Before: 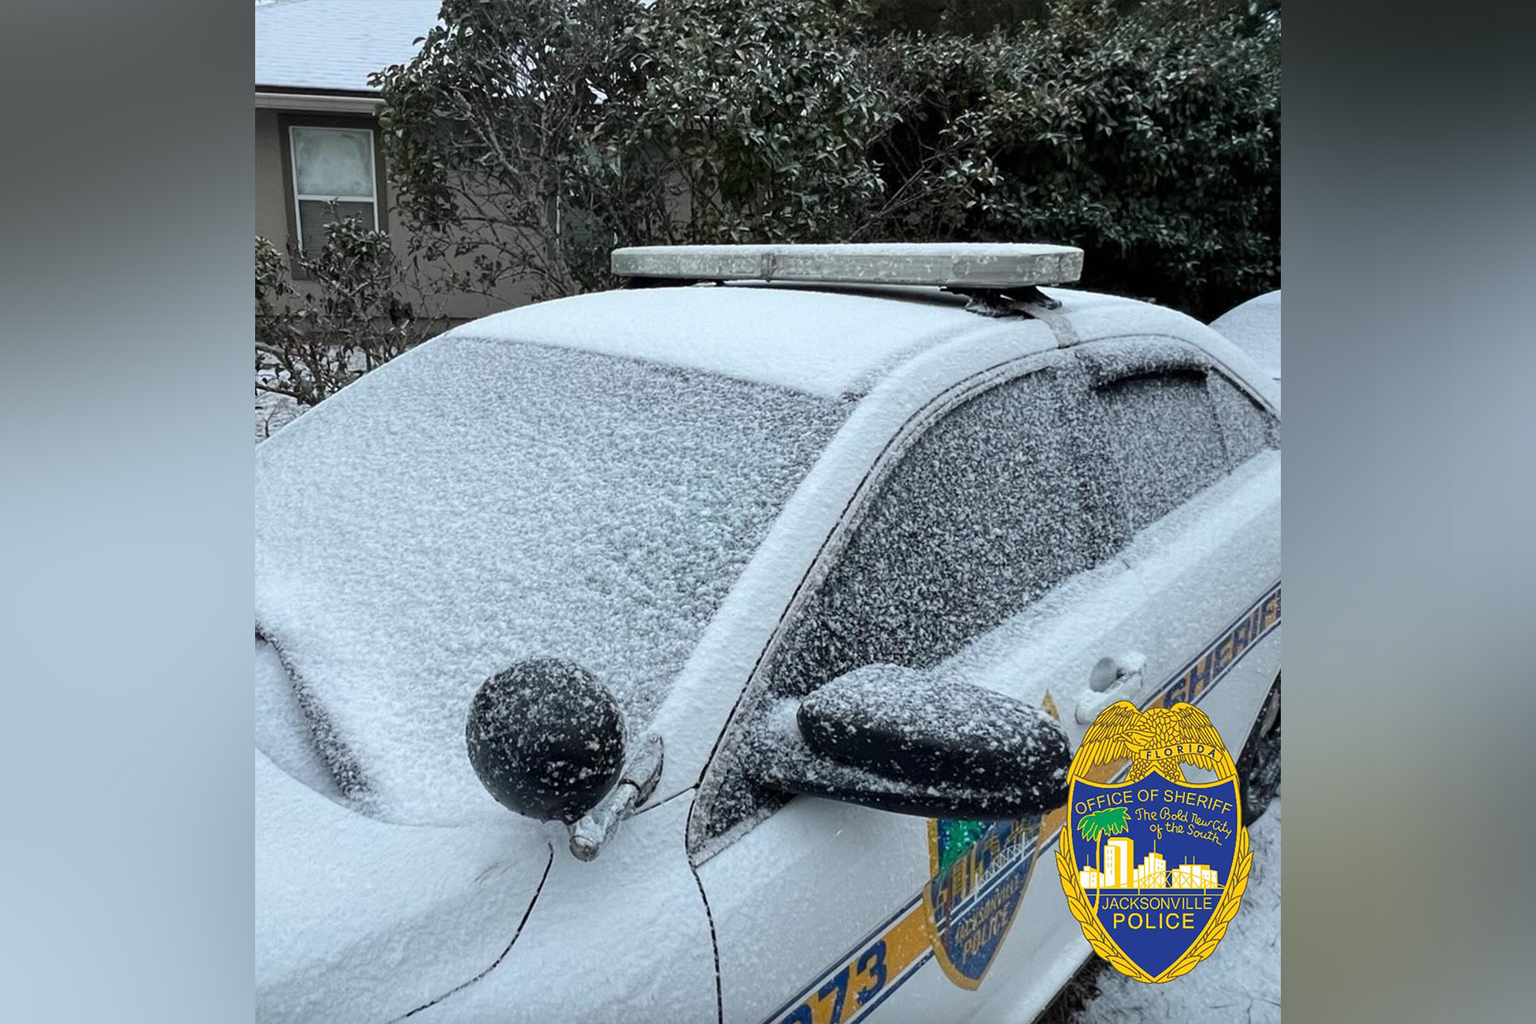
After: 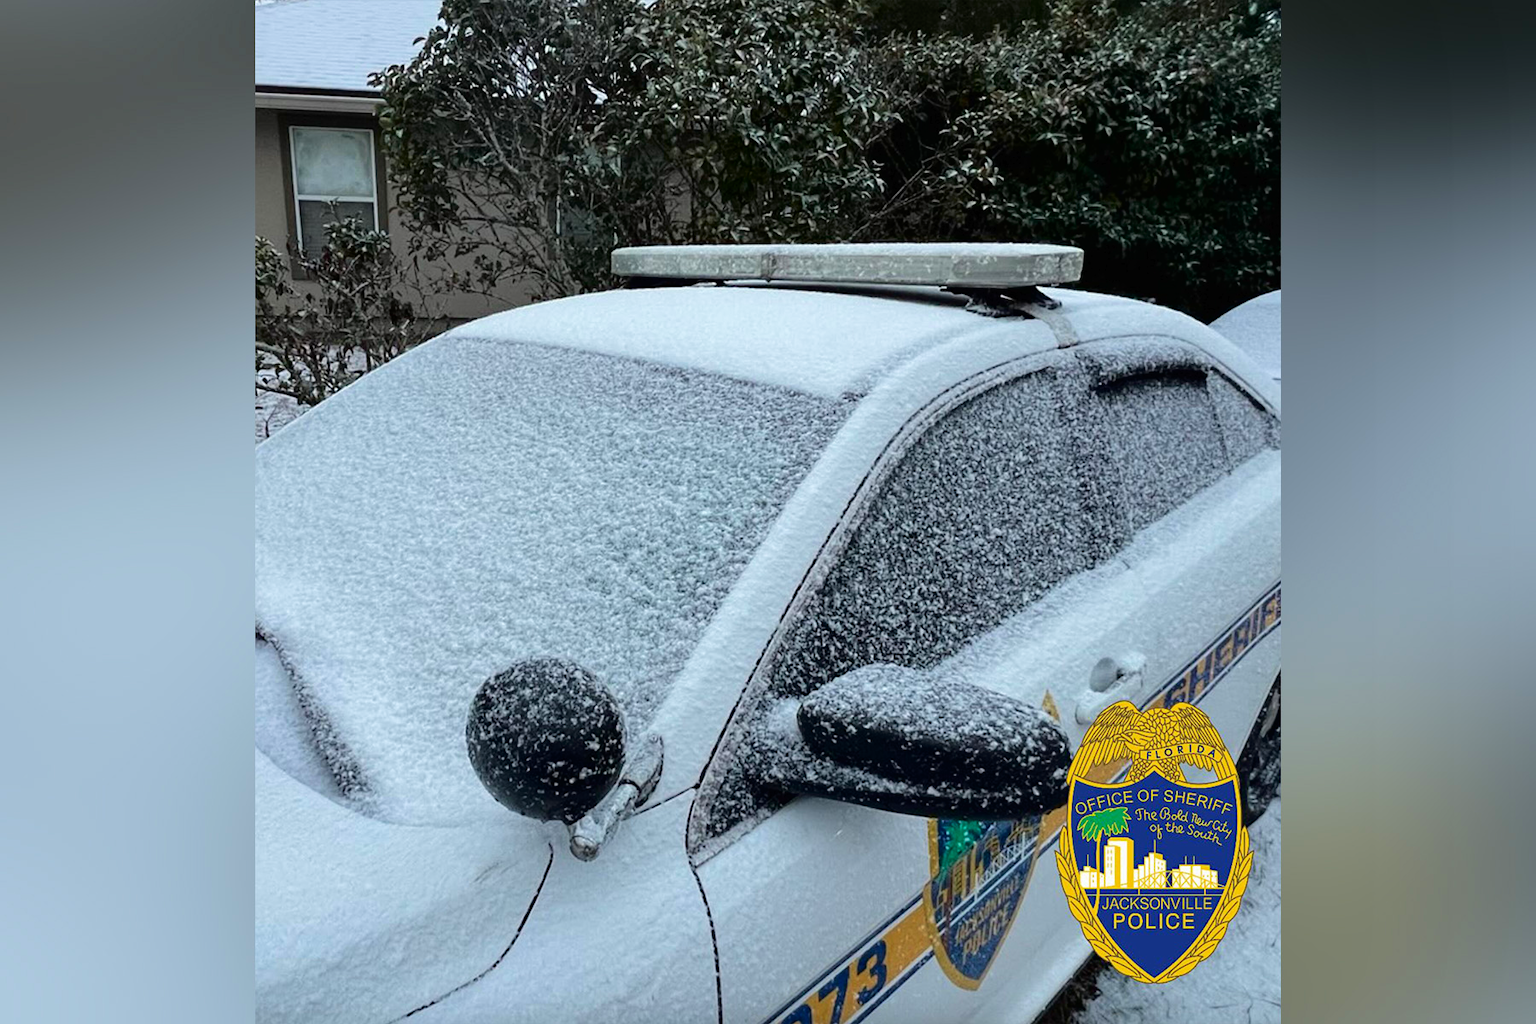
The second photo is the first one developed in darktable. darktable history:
velvia: on, module defaults
tone curve: curves: ch0 [(0, 0) (0.003, 0.008) (0.011, 0.01) (0.025, 0.012) (0.044, 0.023) (0.069, 0.033) (0.1, 0.046) (0.136, 0.075) (0.177, 0.116) (0.224, 0.171) (0.277, 0.235) (0.335, 0.312) (0.399, 0.397) (0.468, 0.466) (0.543, 0.54) (0.623, 0.62) (0.709, 0.701) (0.801, 0.782) (0.898, 0.877) (1, 1)], color space Lab, independent channels, preserve colors none
